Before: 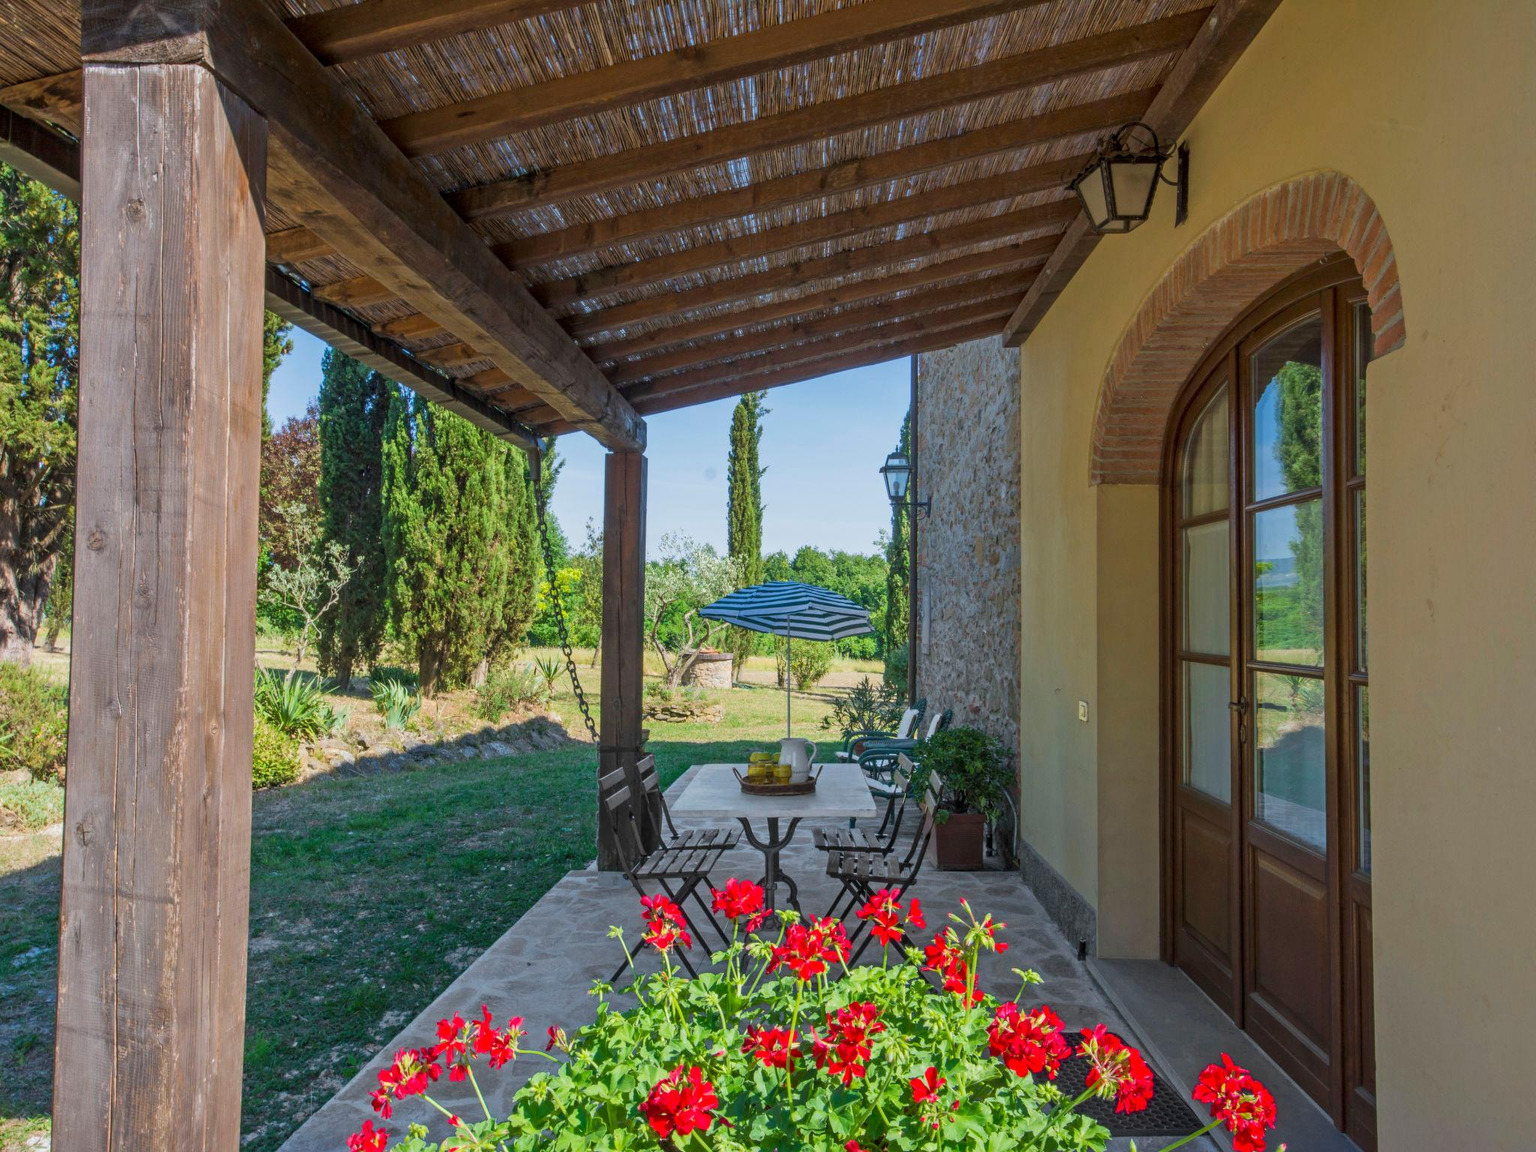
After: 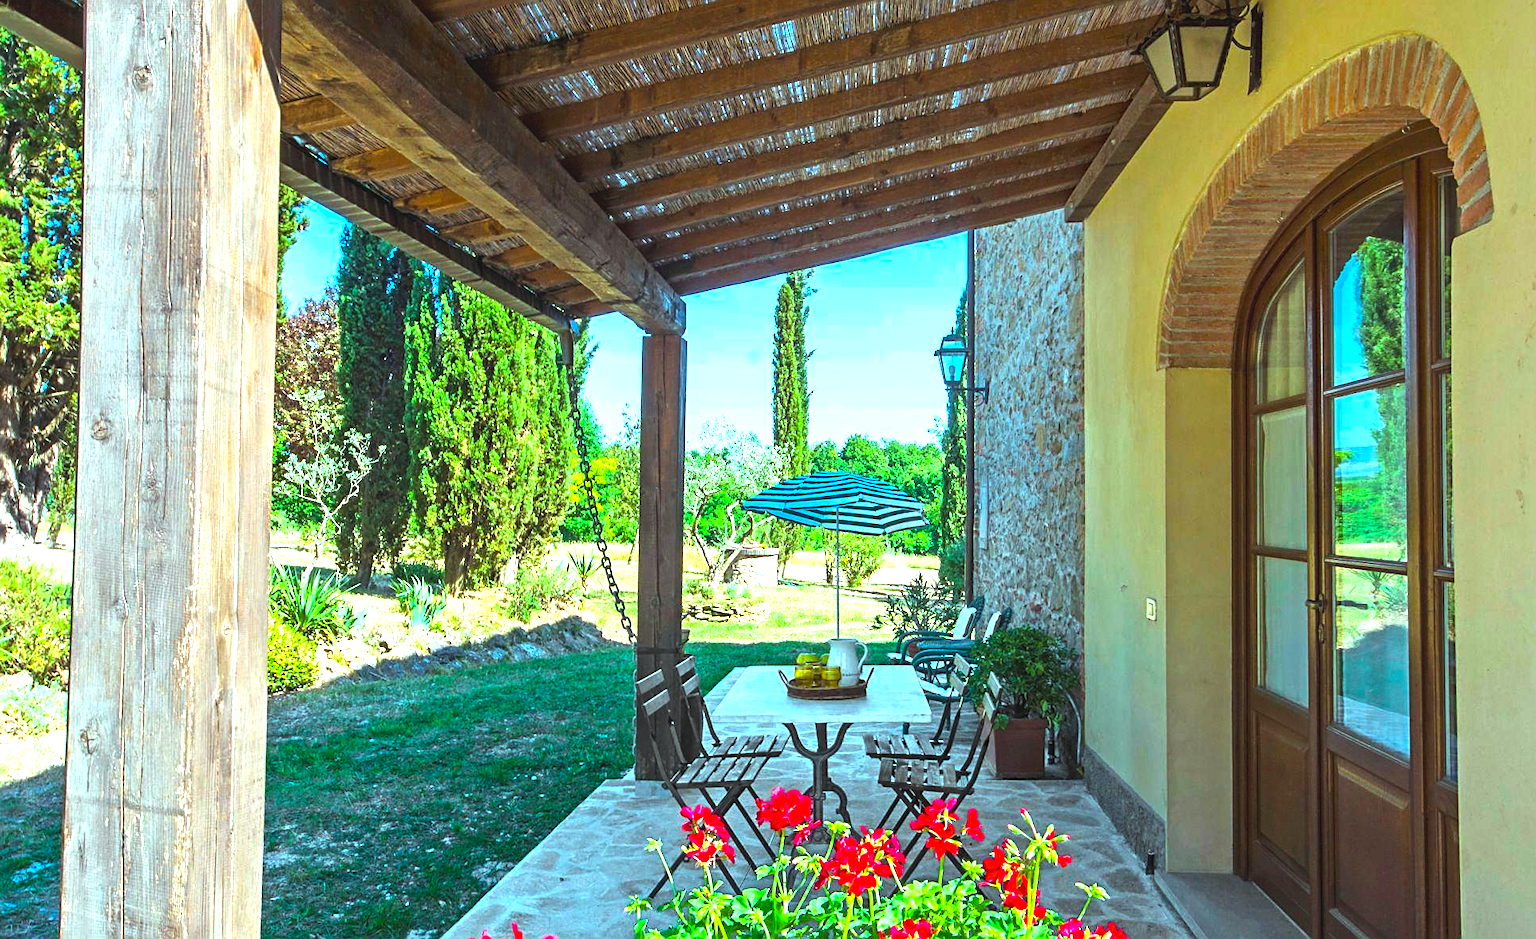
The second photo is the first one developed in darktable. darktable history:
crop and rotate: angle 0.091°, top 11.899%, right 5.781%, bottom 11.265%
exposure: black level correction -0.005, exposure 1 EV, compensate highlight preservation false
sharpen: on, module defaults
color balance rgb: highlights gain › chroma 4.039%, highlights gain › hue 199.63°, perceptual saturation grading › global saturation 30.306%, perceptual brilliance grading › global brilliance 15.728%, perceptual brilliance grading › shadows -34.638%
